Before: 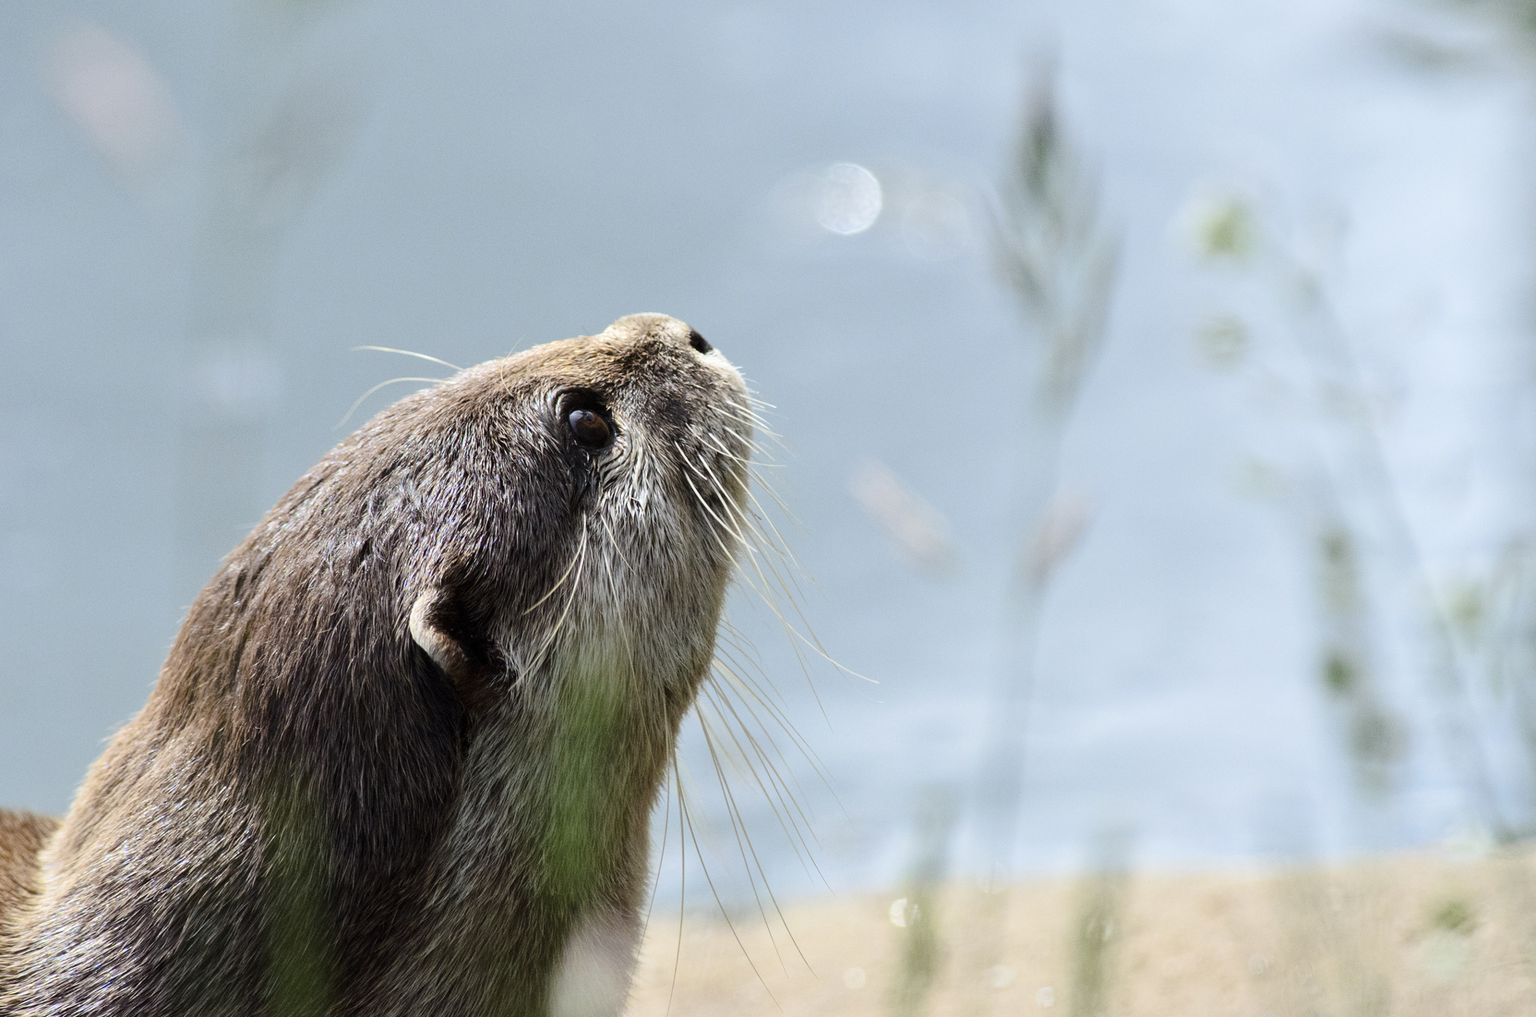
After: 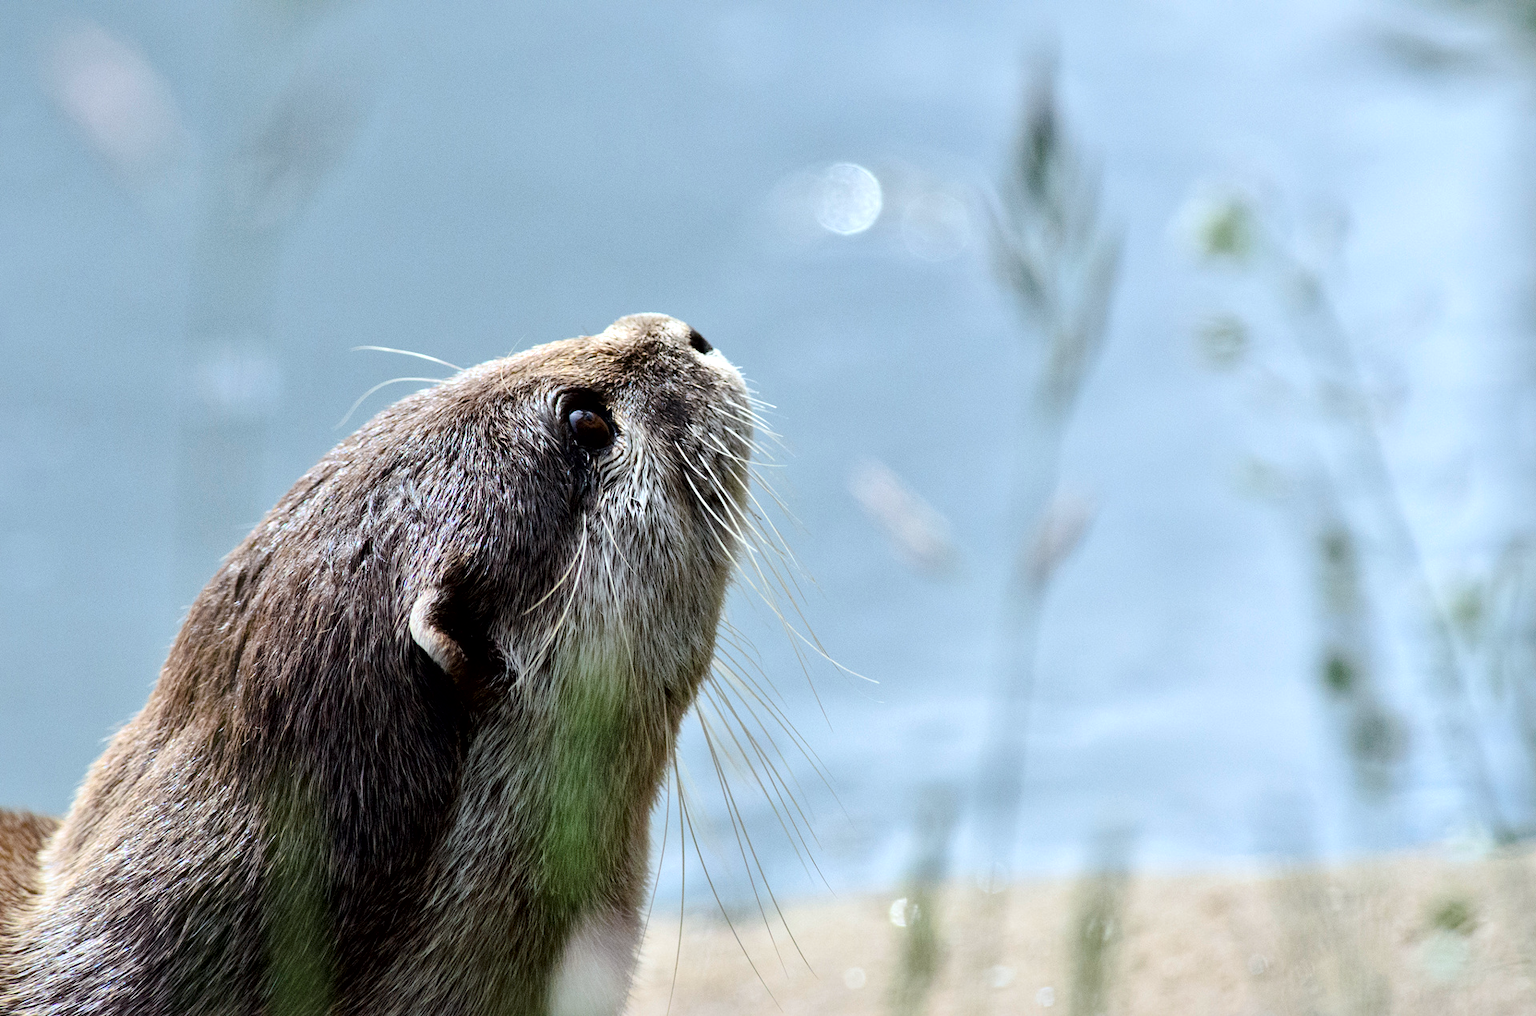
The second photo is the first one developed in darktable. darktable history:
local contrast: mode bilateral grid, contrast 25, coarseness 60, detail 151%, midtone range 0.2
white balance: red 0.967, blue 1.049
